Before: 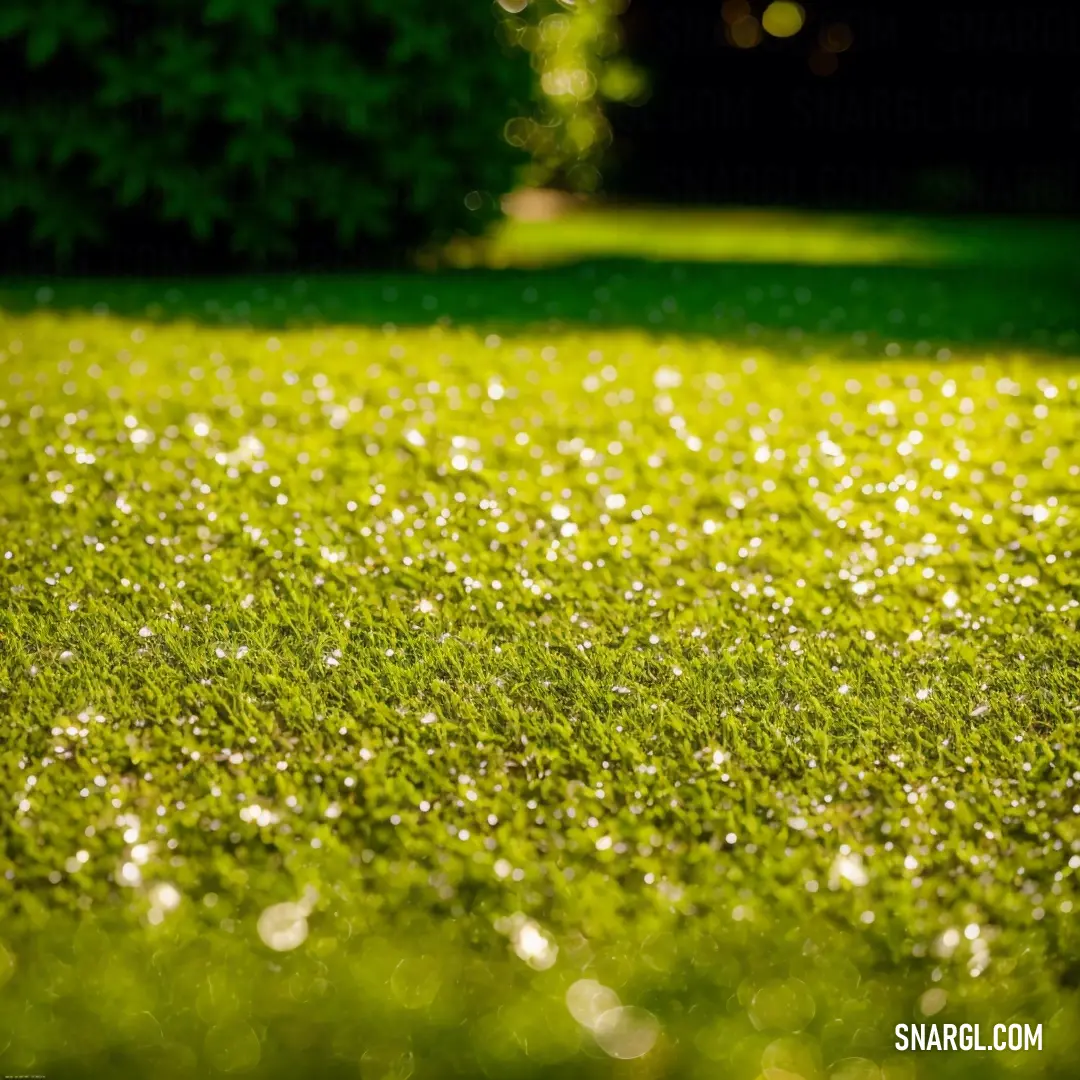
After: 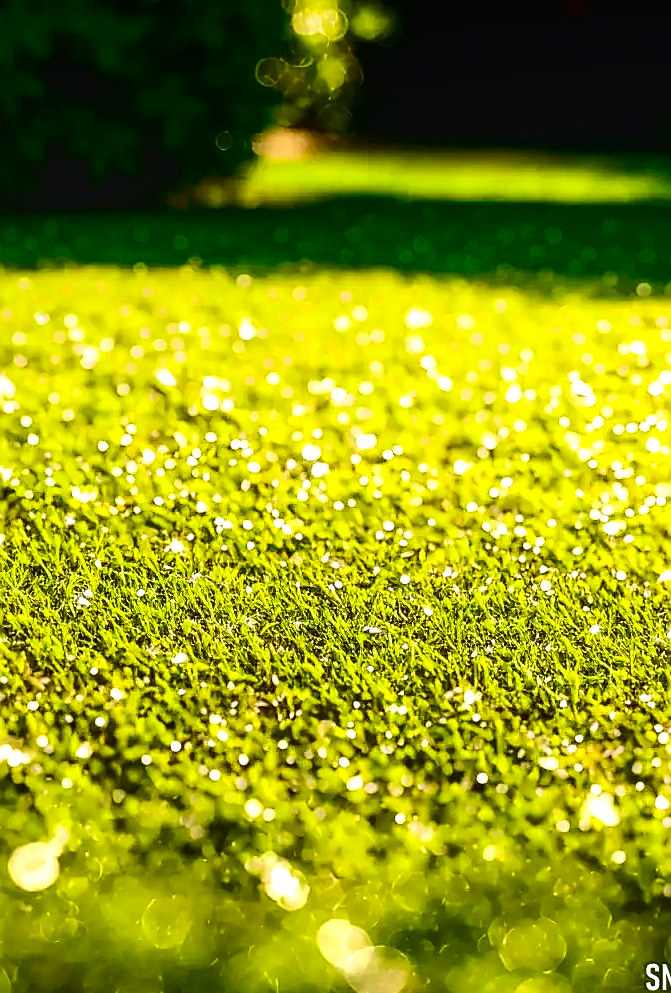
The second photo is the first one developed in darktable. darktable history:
local contrast: on, module defaults
contrast brightness saturation: contrast 0.214, brightness -0.108, saturation 0.212
crop and rotate: left 23.115%, top 5.624%, right 14.704%, bottom 2.363%
exposure: black level correction 0.003, exposure 0.387 EV, compensate highlight preservation false
tone equalizer: -8 EV -0.428 EV, -7 EV -0.364 EV, -6 EV -0.336 EV, -5 EV -0.224 EV, -3 EV 0.234 EV, -2 EV 0.316 EV, -1 EV 0.386 EV, +0 EV 0.434 EV, edges refinement/feathering 500, mask exposure compensation -1.57 EV, preserve details no
sharpen: radius 1.375, amount 1.255, threshold 0.681
